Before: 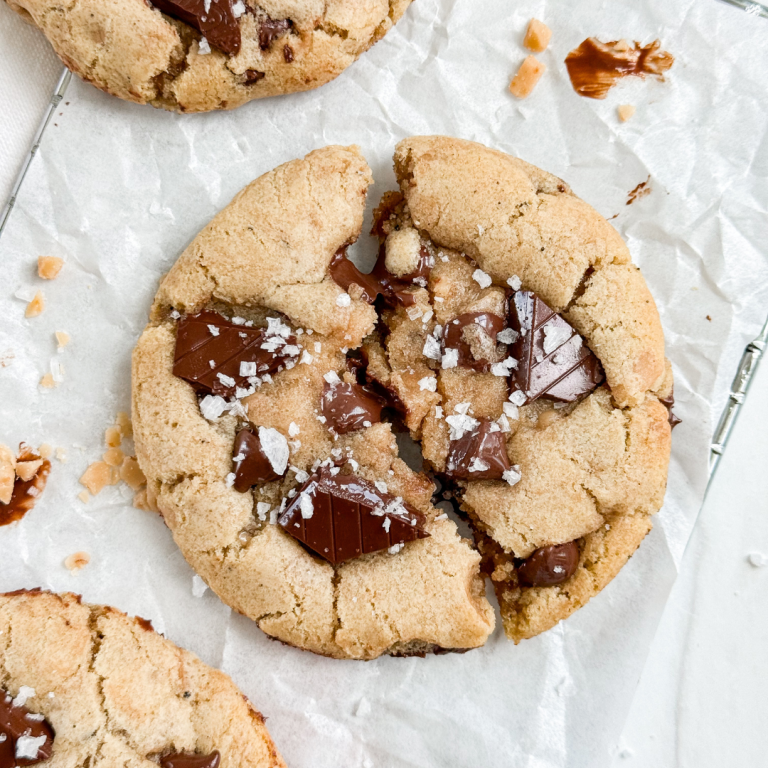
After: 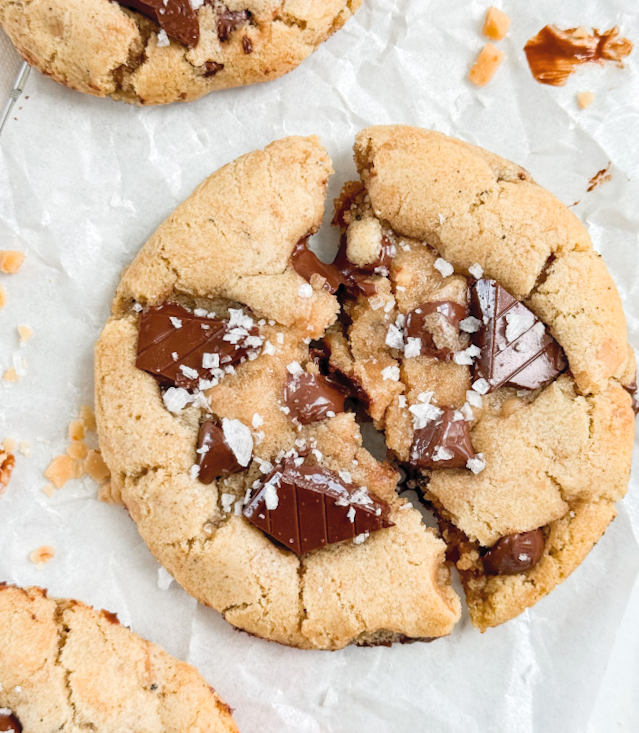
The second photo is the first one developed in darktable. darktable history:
contrast brightness saturation: brightness 0.115
shadows and highlights: shadows 61.99, white point adjustment 0.538, highlights -34.03, compress 83.8%
crop and rotate: angle 0.721°, left 4.347%, top 0.73%, right 11.32%, bottom 2.56%
color zones: curves: ch1 [(0, 0.523) (0.143, 0.545) (0.286, 0.52) (0.429, 0.506) (0.571, 0.503) (0.714, 0.503) (0.857, 0.508) (1, 0.523)]
